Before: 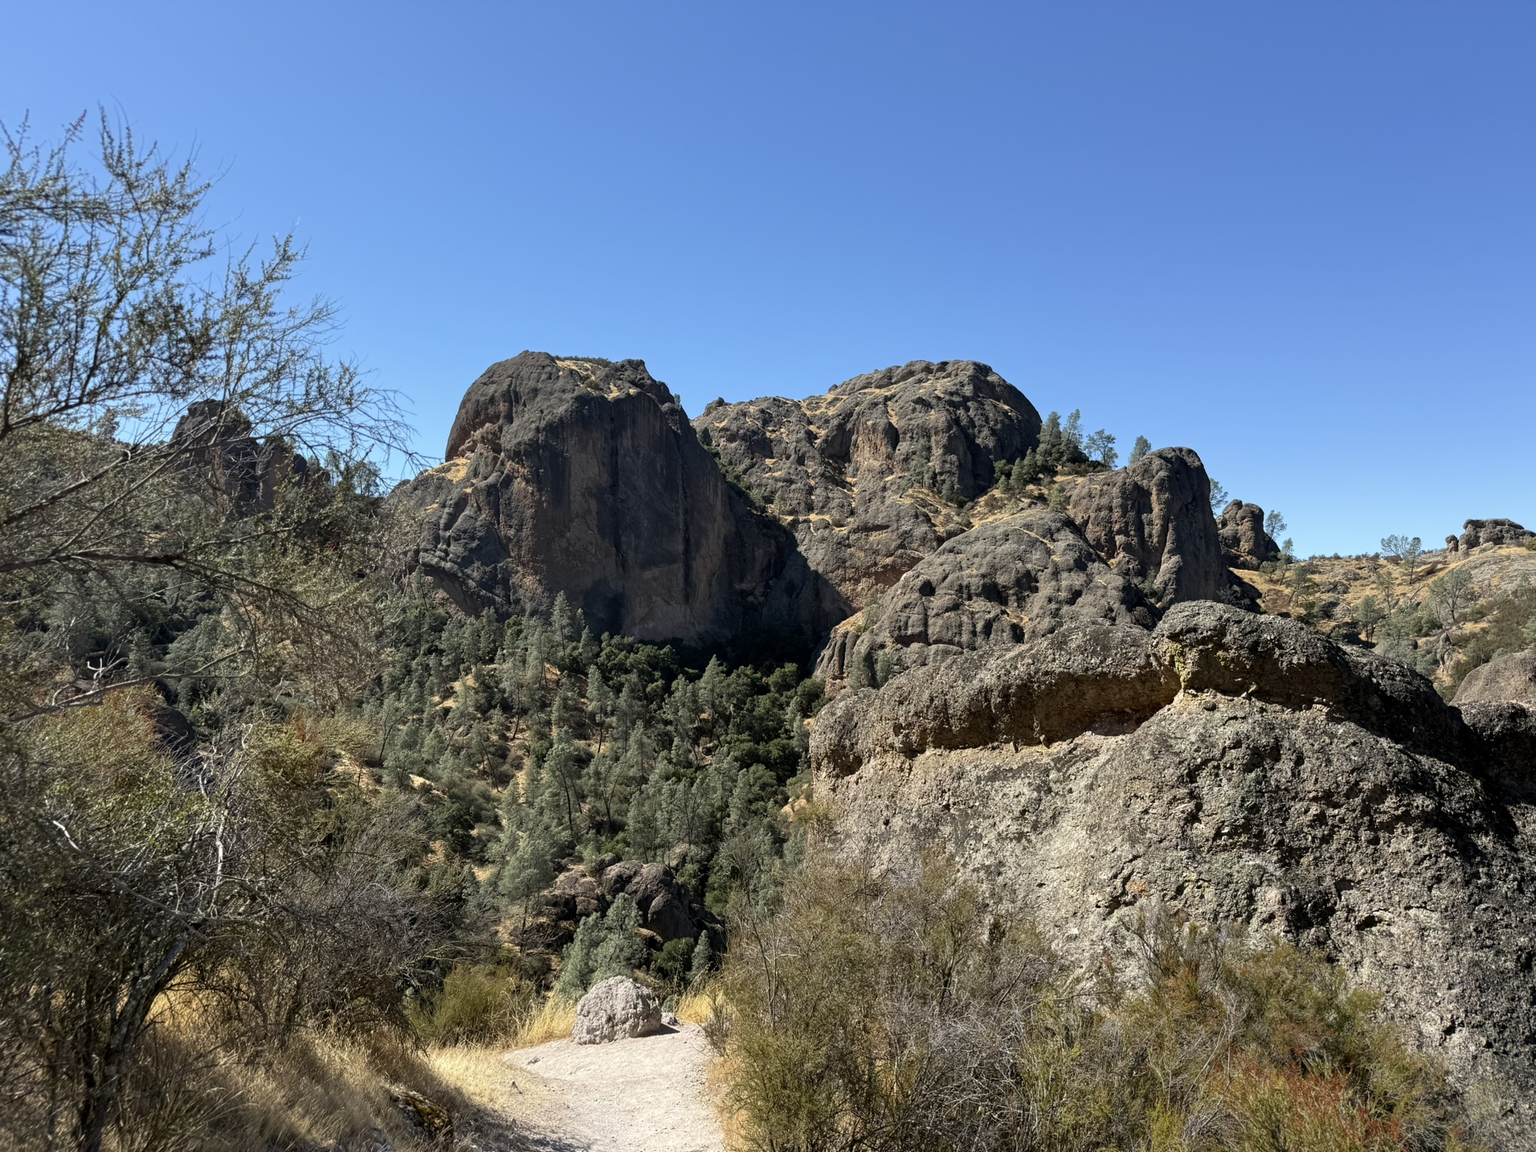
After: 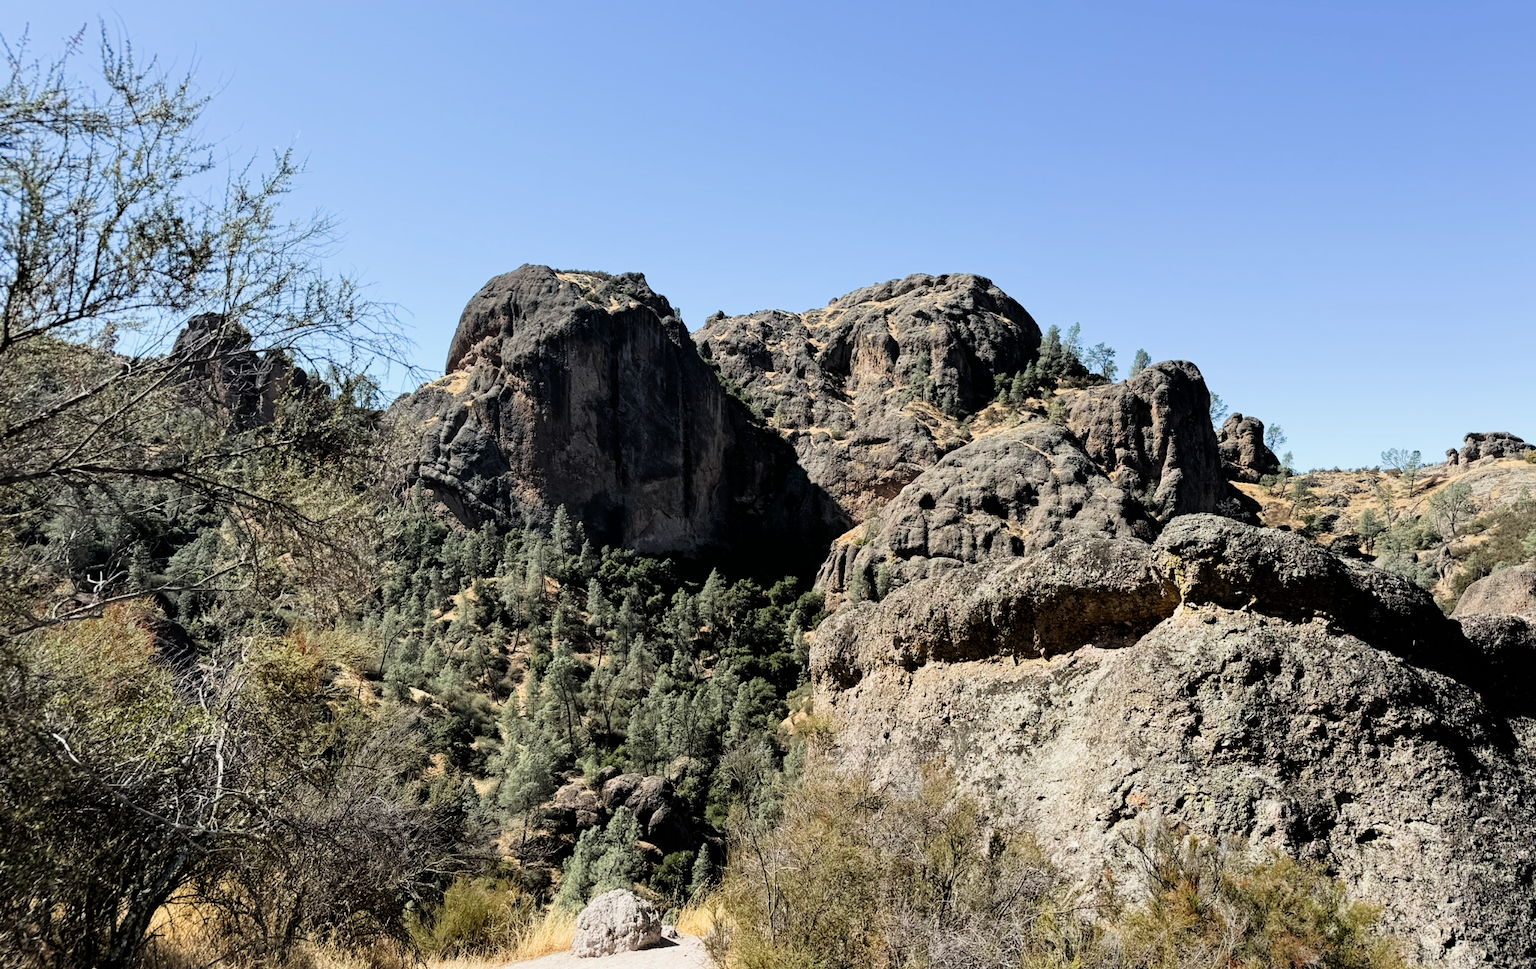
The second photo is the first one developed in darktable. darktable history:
exposure: exposure 0.64 EV, compensate highlight preservation false
filmic rgb: black relative exposure -5.09 EV, white relative exposure 3.97 EV, hardness 2.9, contrast 1.296, highlights saturation mix -31.44%
crop: top 7.573%, bottom 8.228%
